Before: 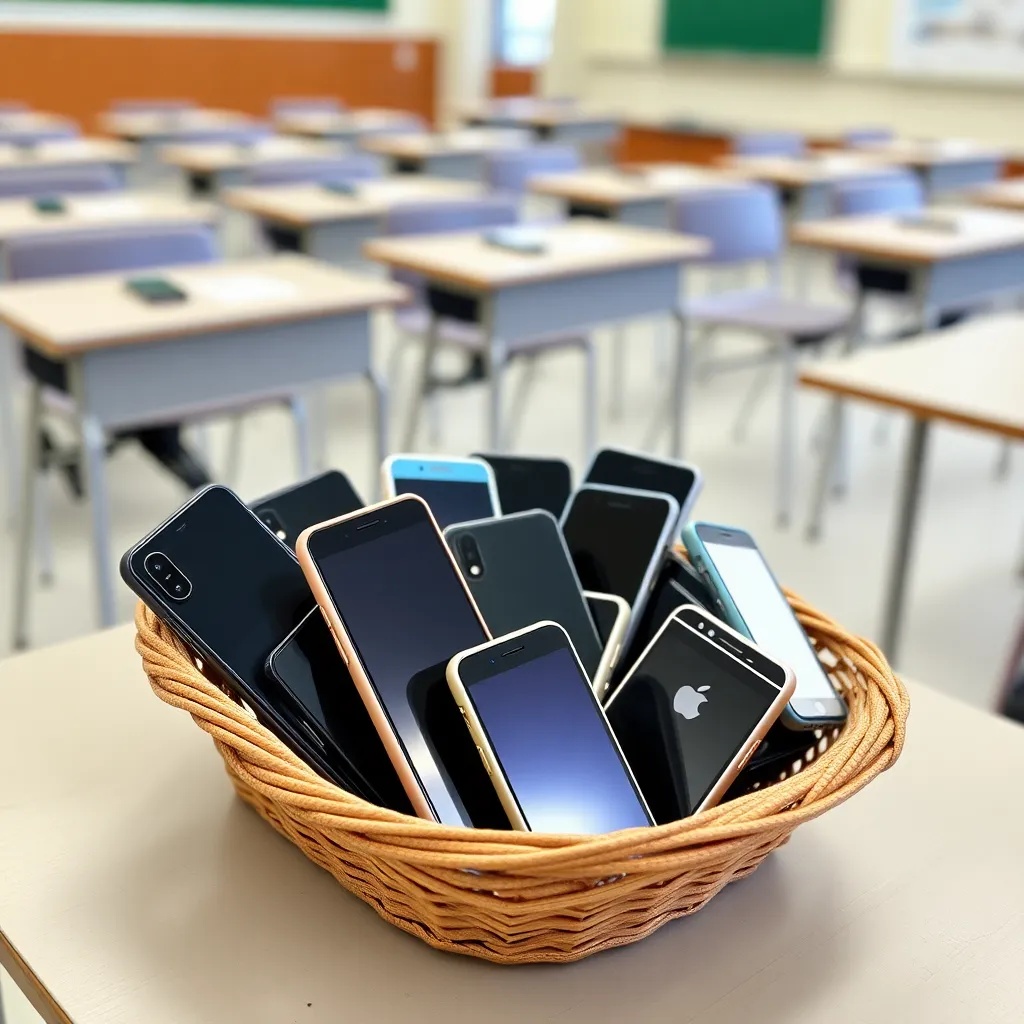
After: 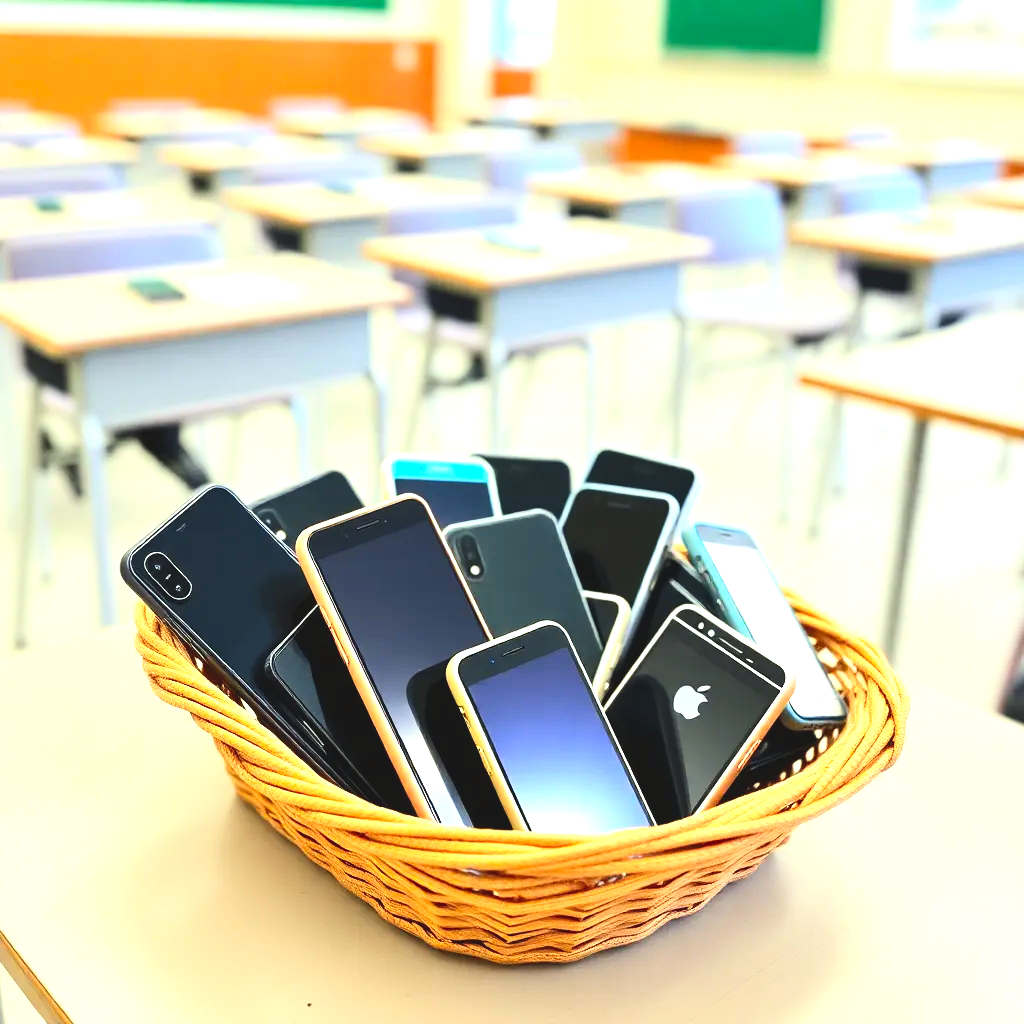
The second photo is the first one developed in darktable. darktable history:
contrast brightness saturation: contrast 0.23, brightness 0.1, saturation 0.29
color correction: highlights a* -4.28, highlights b* 6.53
exposure: black level correction -0.005, exposure 1.002 EV, compensate highlight preservation false
